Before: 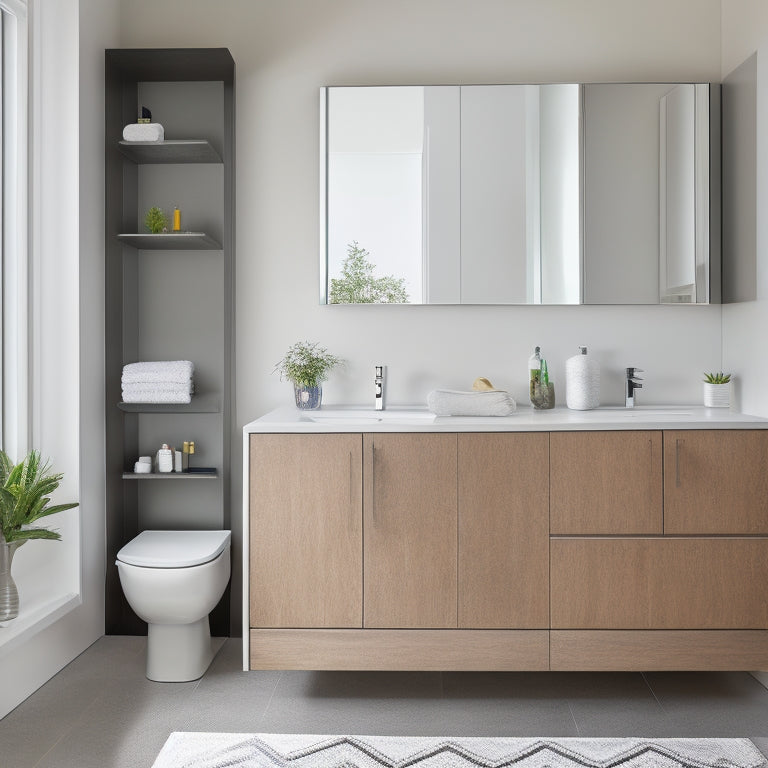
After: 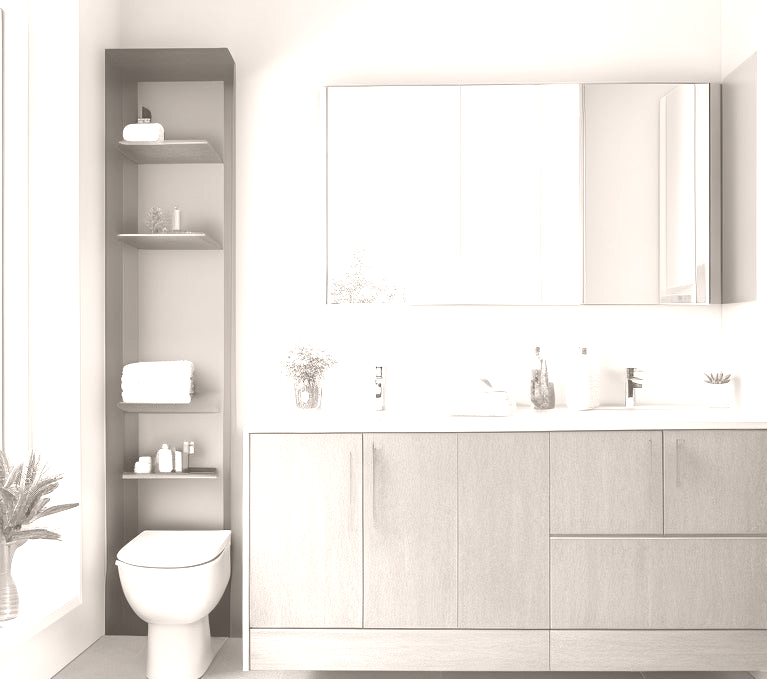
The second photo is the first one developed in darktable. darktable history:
crop and rotate: top 0%, bottom 11.49%
colorize: hue 34.49°, saturation 35.33%, source mix 100%, lightness 55%, version 1
